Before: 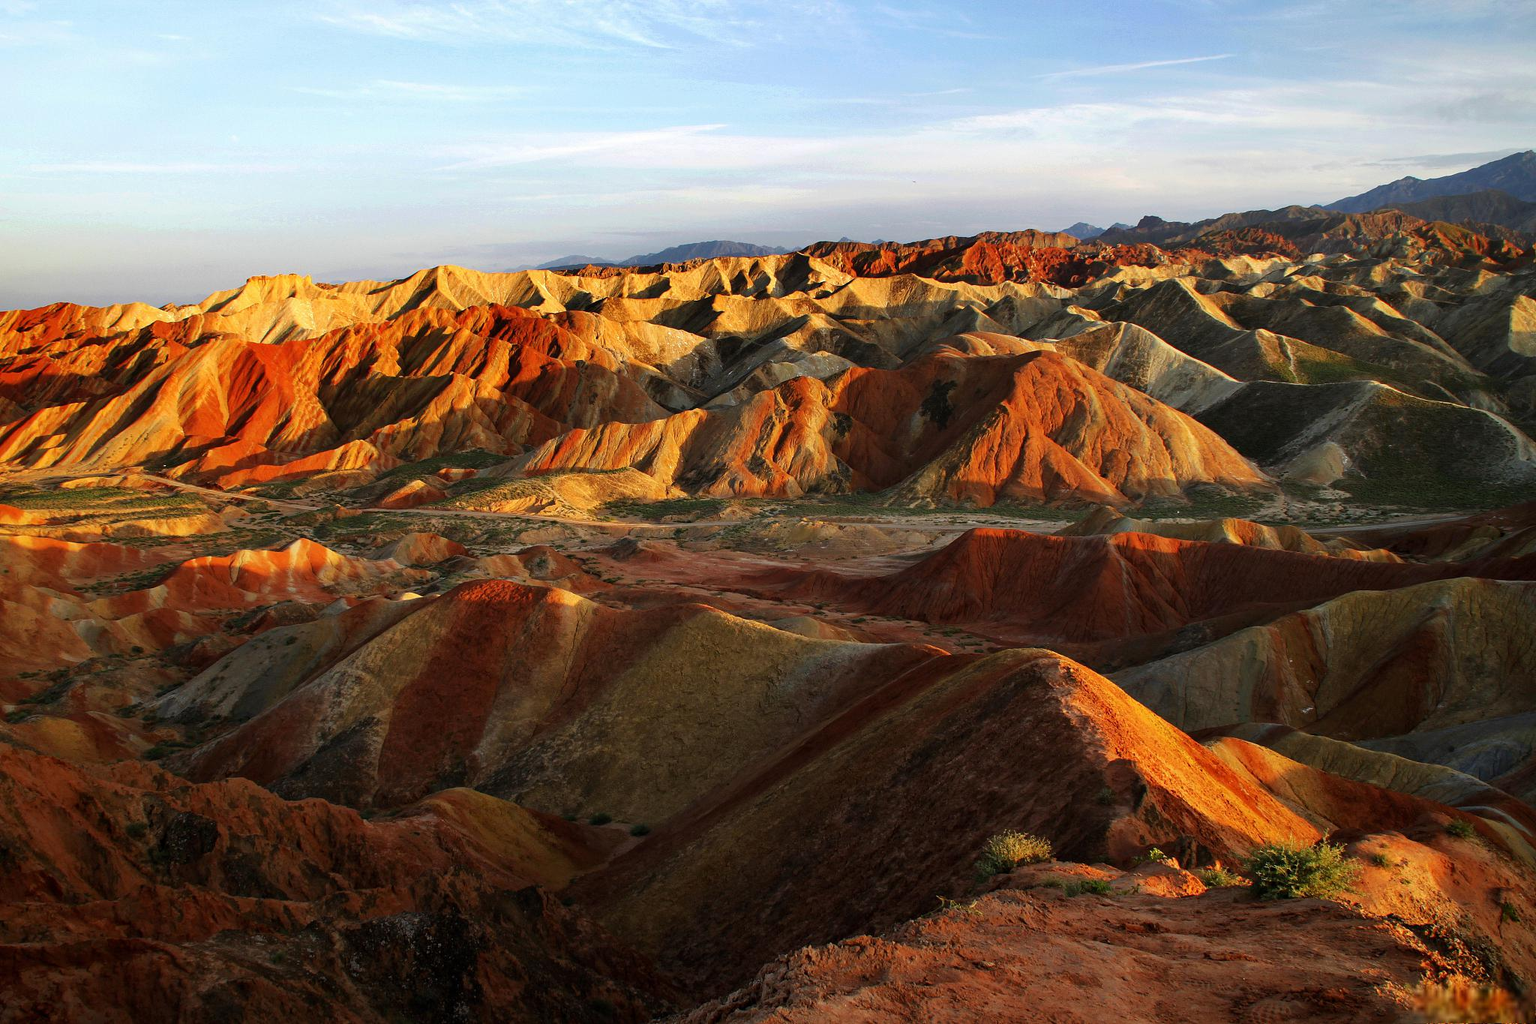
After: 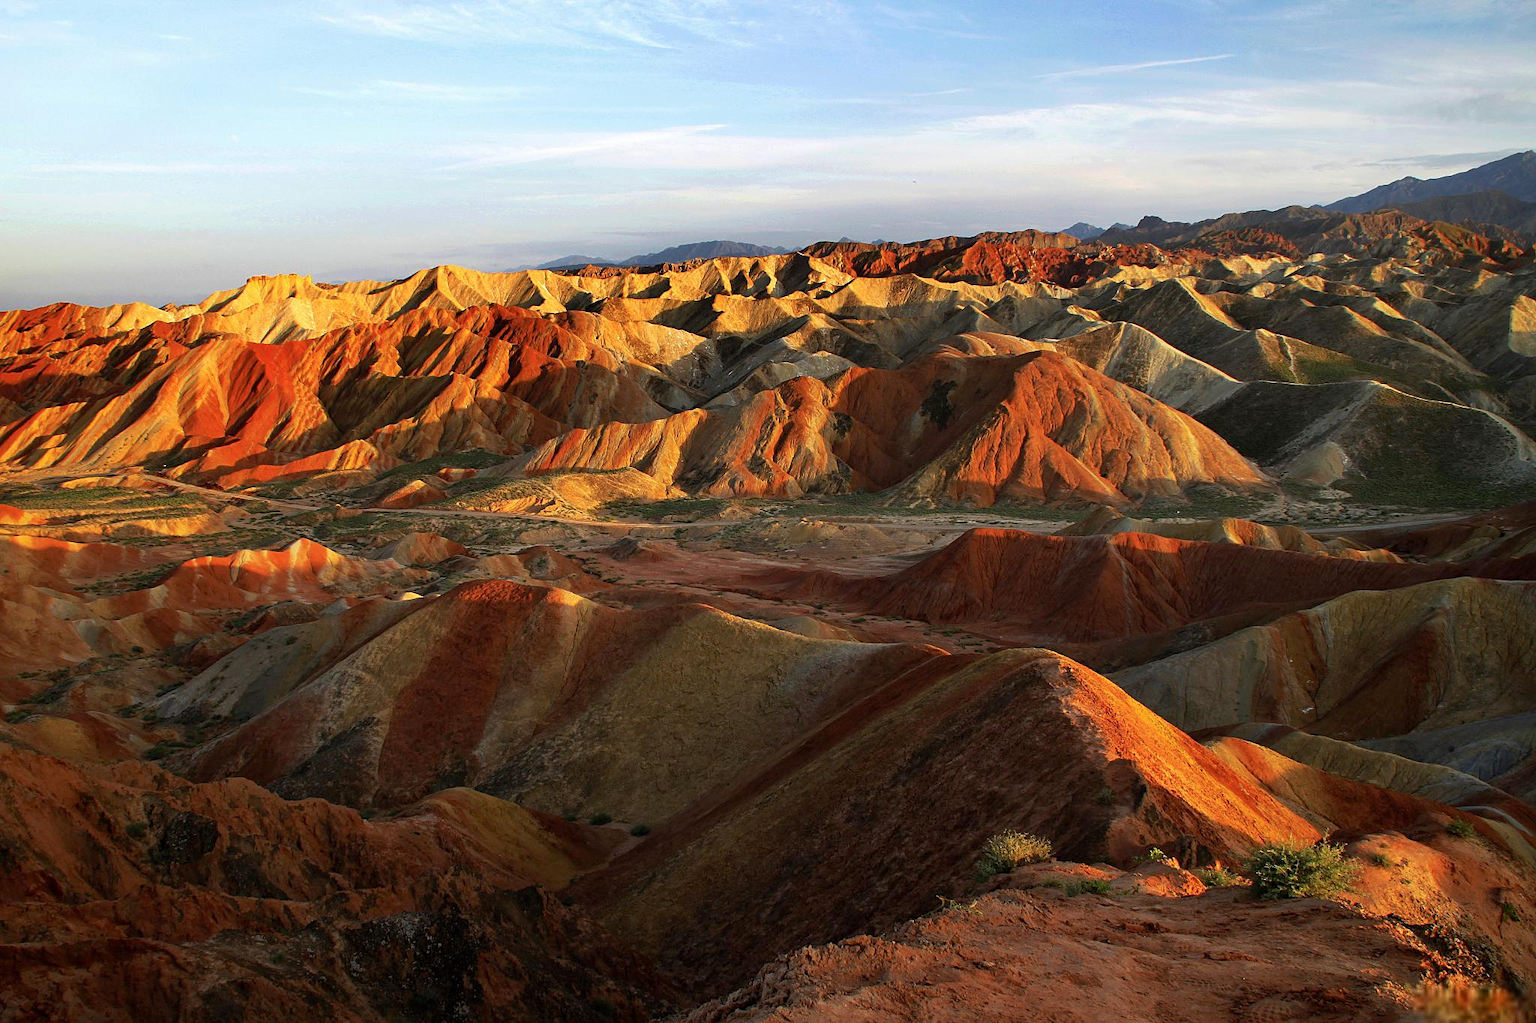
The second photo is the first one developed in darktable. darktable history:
sharpen: amount 0.218
tone curve: curves: ch0 [(0, 0) (0.15, 0.17) (0.452, 0.437) (0.611, 0.588) (0.751, 0.749) (1, 1)]; ch1 [(0, 0) (0.325, 0.327) (0.413, 0.442) (0.475, 0.467) (0.512, 0.522) (0.541, 0.55) (0.617, 0.612) (0.695, 0.697) (1, 1)]; ch2 [(0, 0) (0.386, 0.397) (0.452, 0.459) (0.505, 0.498) (0.536, 0.546) (0.574, 0.571) (0.633, 0.653) (1, 1)], preserve colors none
